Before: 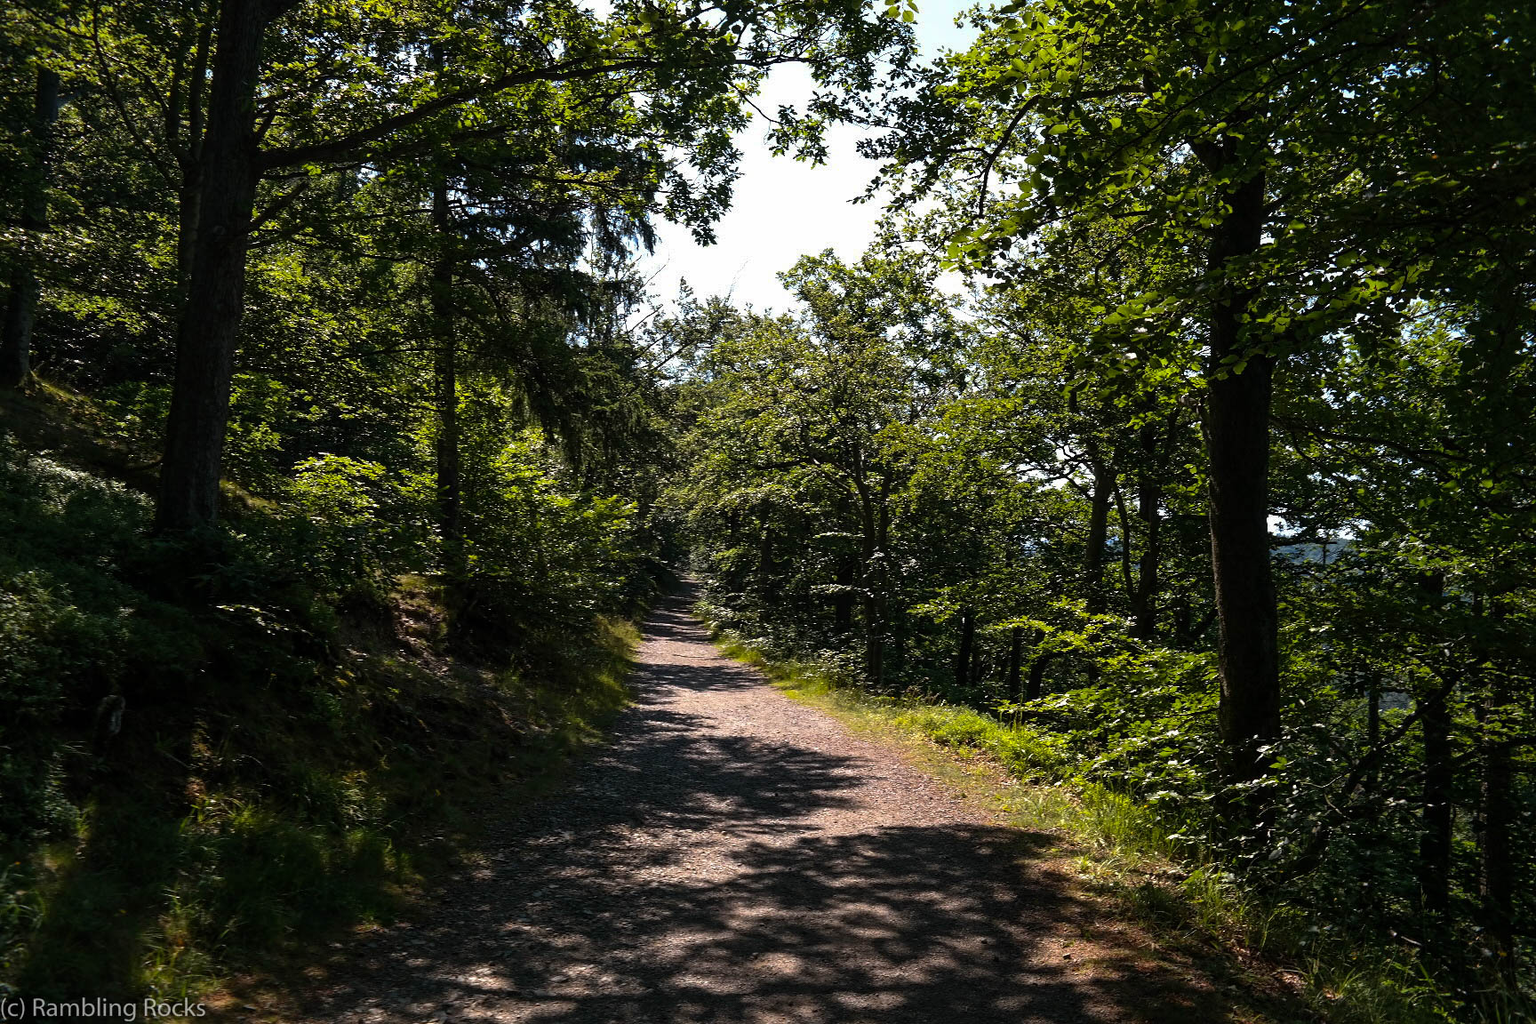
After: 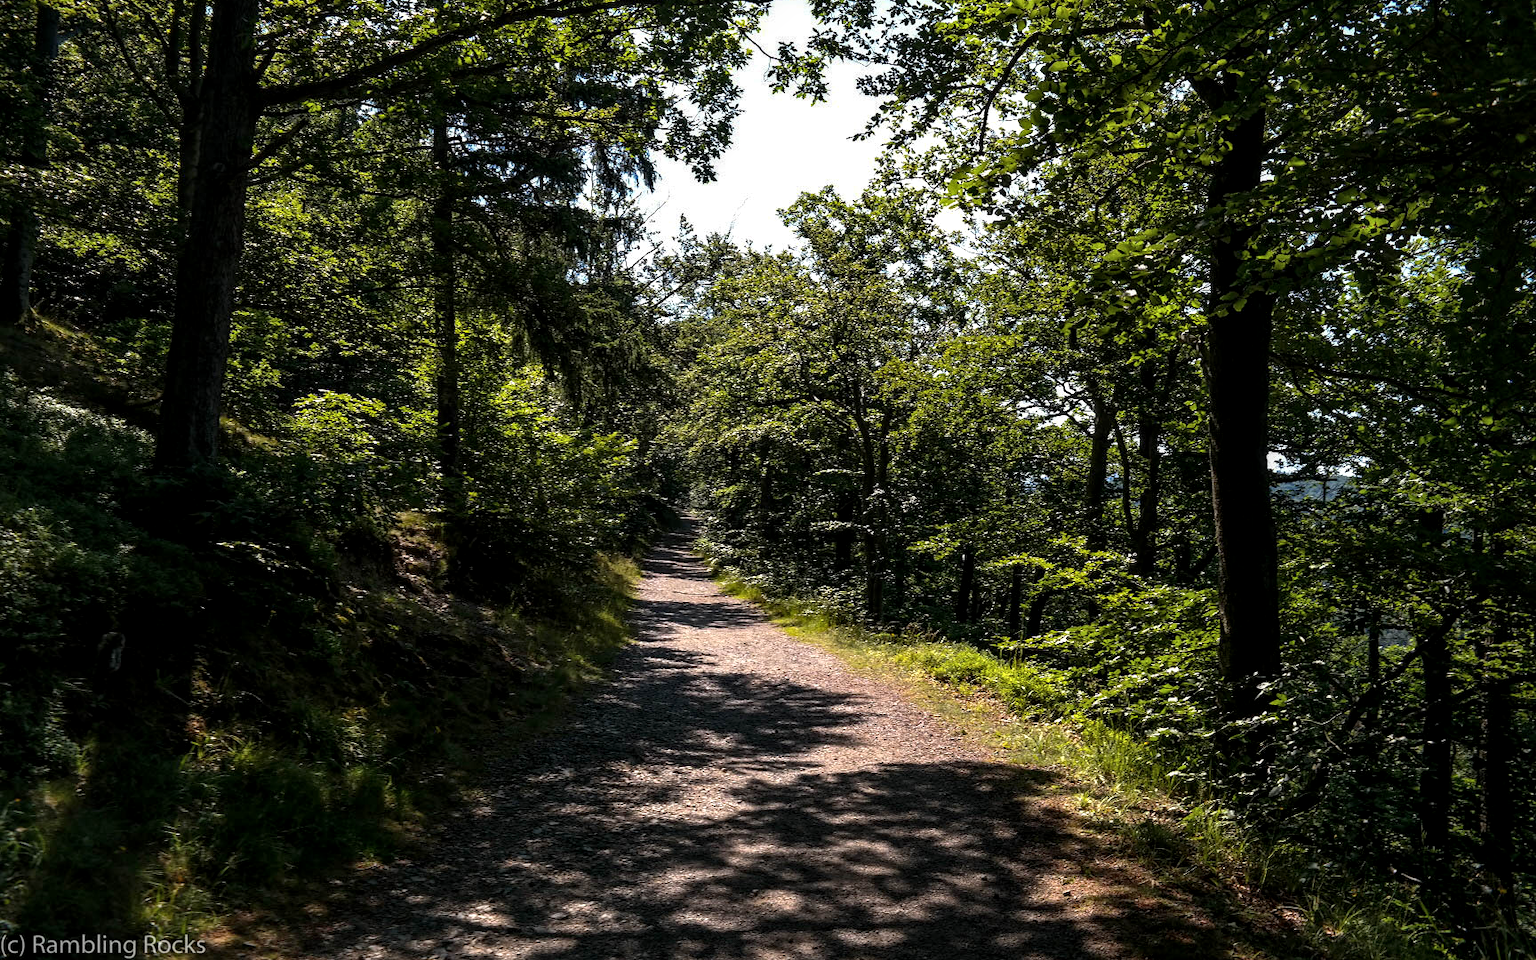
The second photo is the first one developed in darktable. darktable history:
local contrast: highlights 27%, shadows 76%, midtone range 0.747
crop and rotate: top 6.167%
